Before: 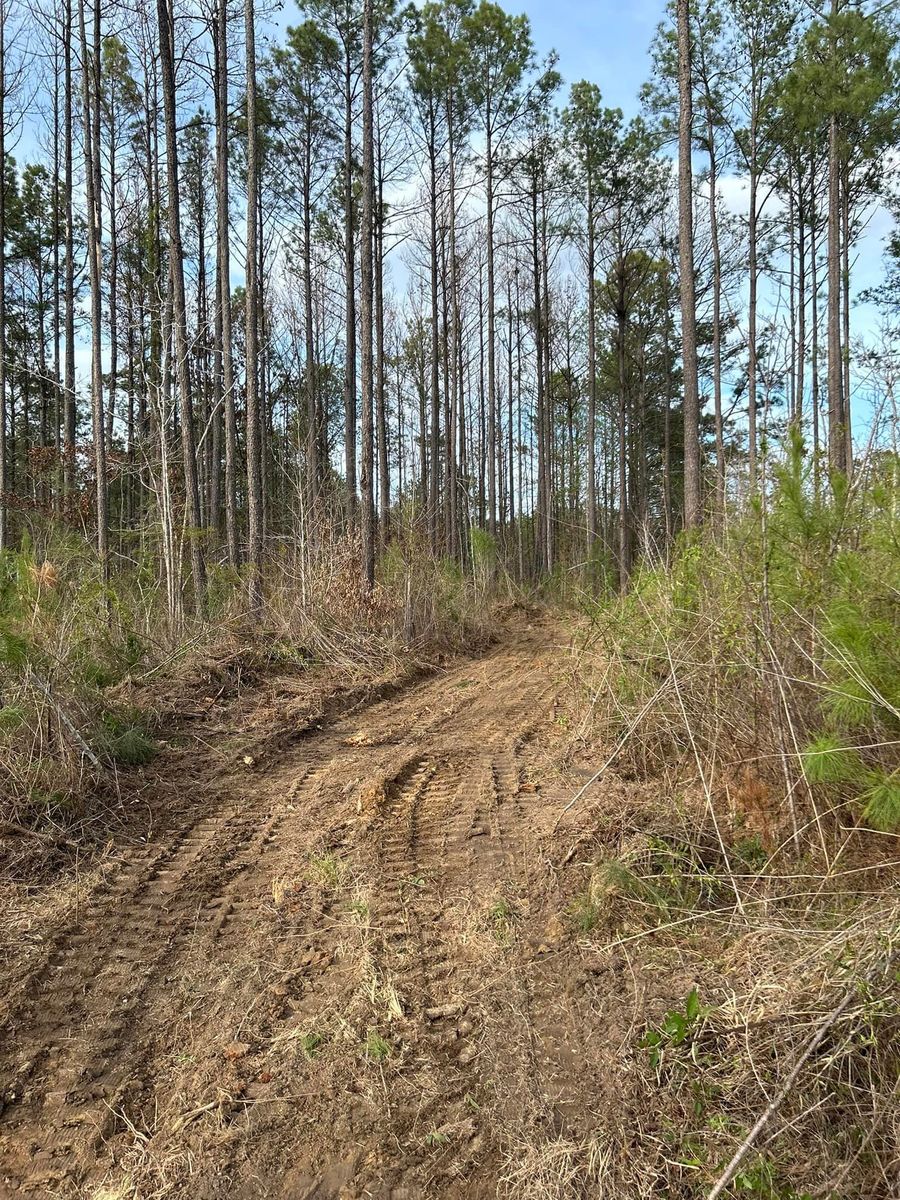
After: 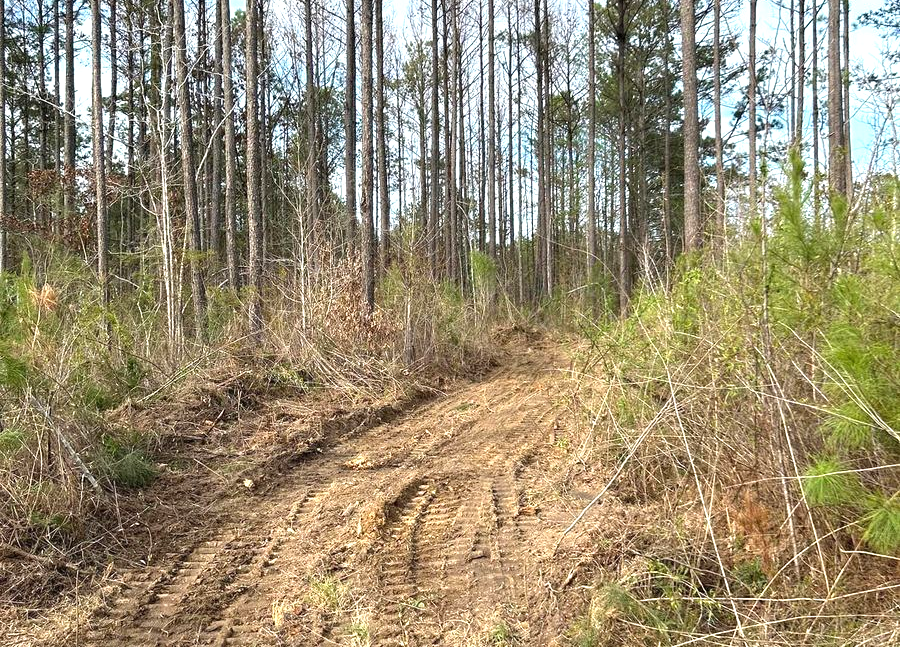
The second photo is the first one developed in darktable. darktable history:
exposure: black level correction 0, exposure 0.703 EV, compensate highlight preservation false
crop and rotate: top 23.157%, bottom 22.919%
